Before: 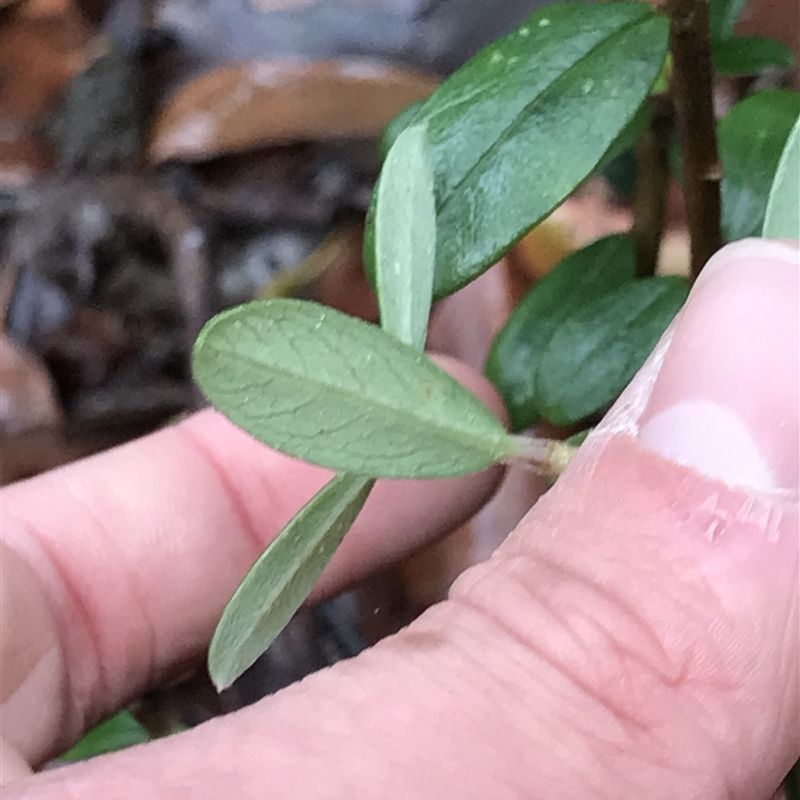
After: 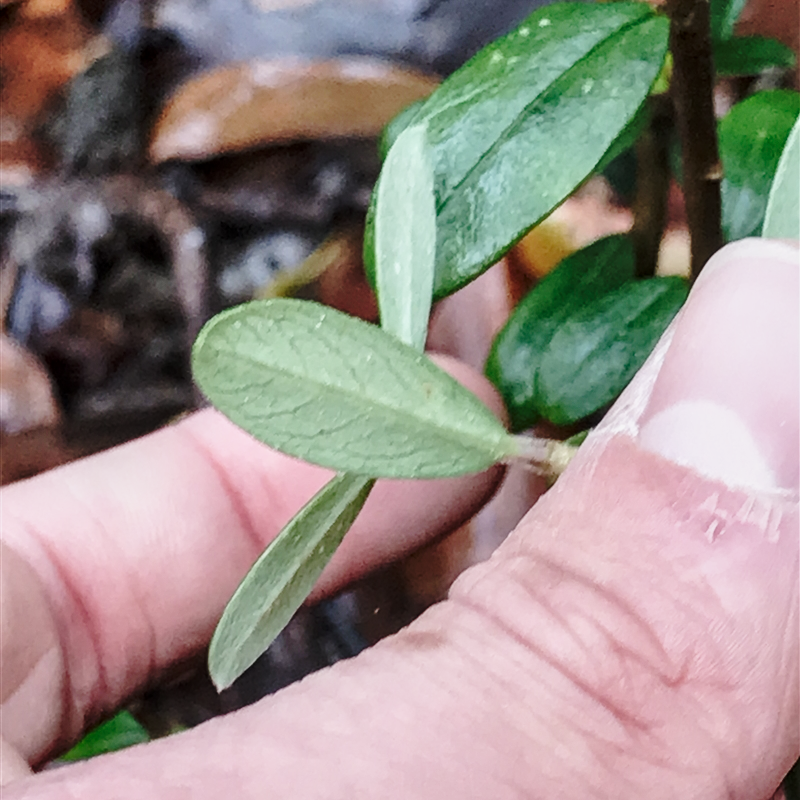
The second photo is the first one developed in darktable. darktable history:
exposure: exposure -0.599 EV, compensate highlight preservation false
base curve: curves: ch0 [(0, 0) (0.032, 0.037) (0.105, 0.228) (0.435, 0.76) (0.856, 0.983) (1, 1)], preserve colors none
shadows and highlights: low approximation 0.01, soften with gaussian
color correction: highlights a* -0.264, highlights b* -0.104
local contrast: on, module defaults
